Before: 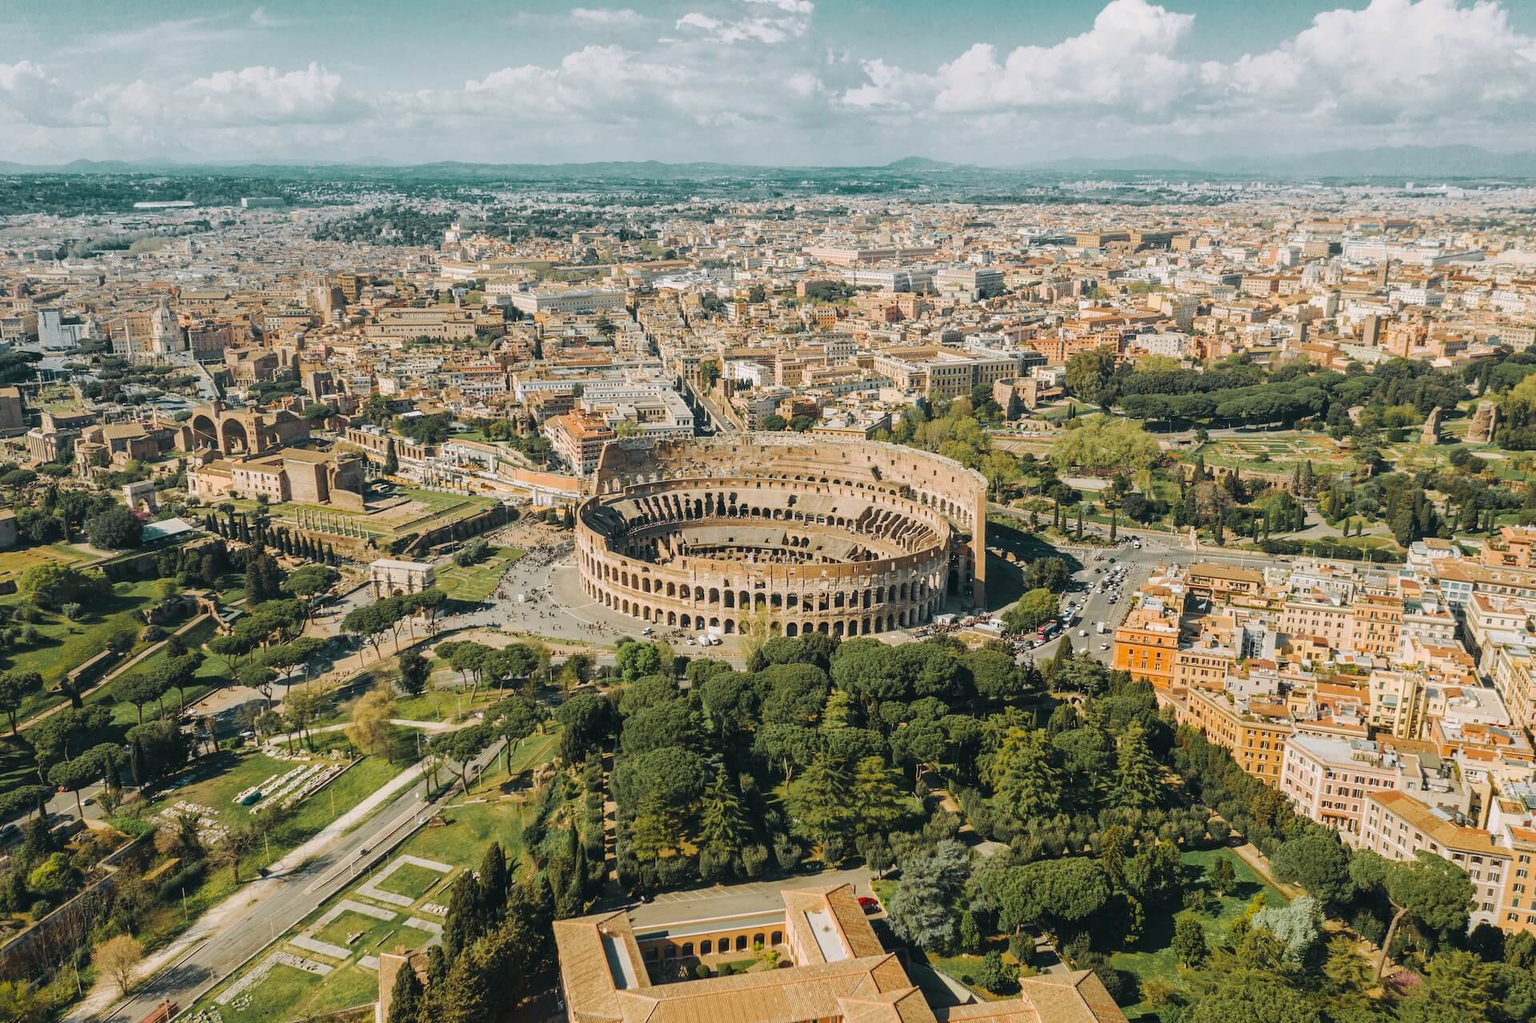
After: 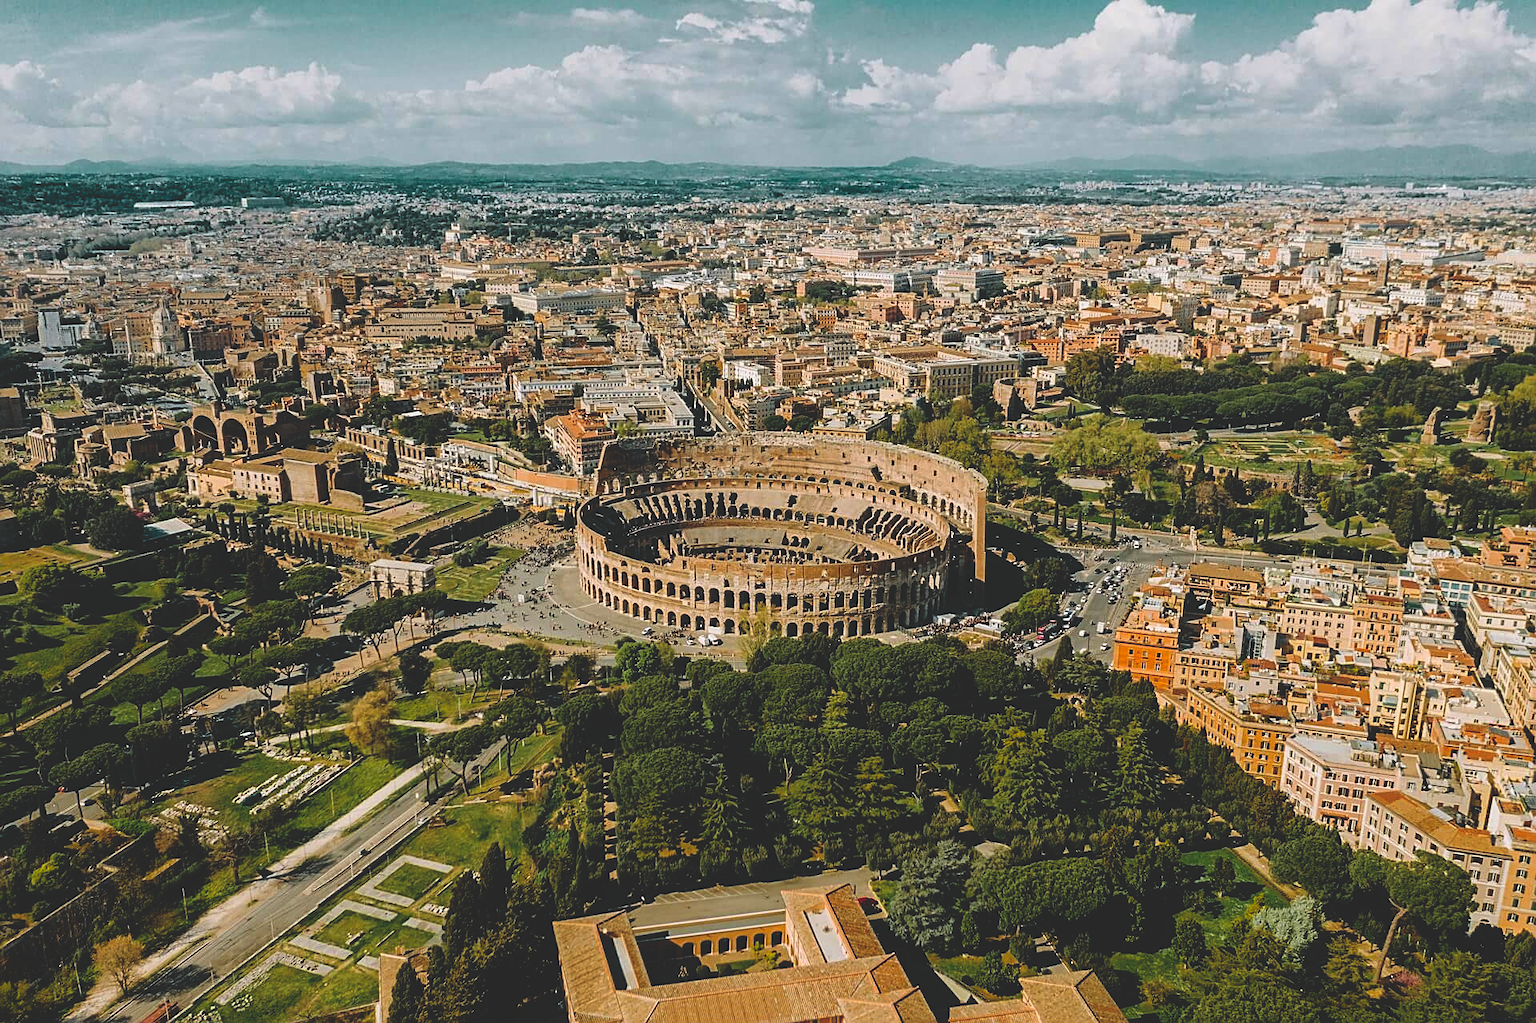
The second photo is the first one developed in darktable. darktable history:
base curve: curves: ch0 [(0, 0.02) (0.083, 0.036) (1, 1)], preserve colors none
sharpen: on, module defaults
